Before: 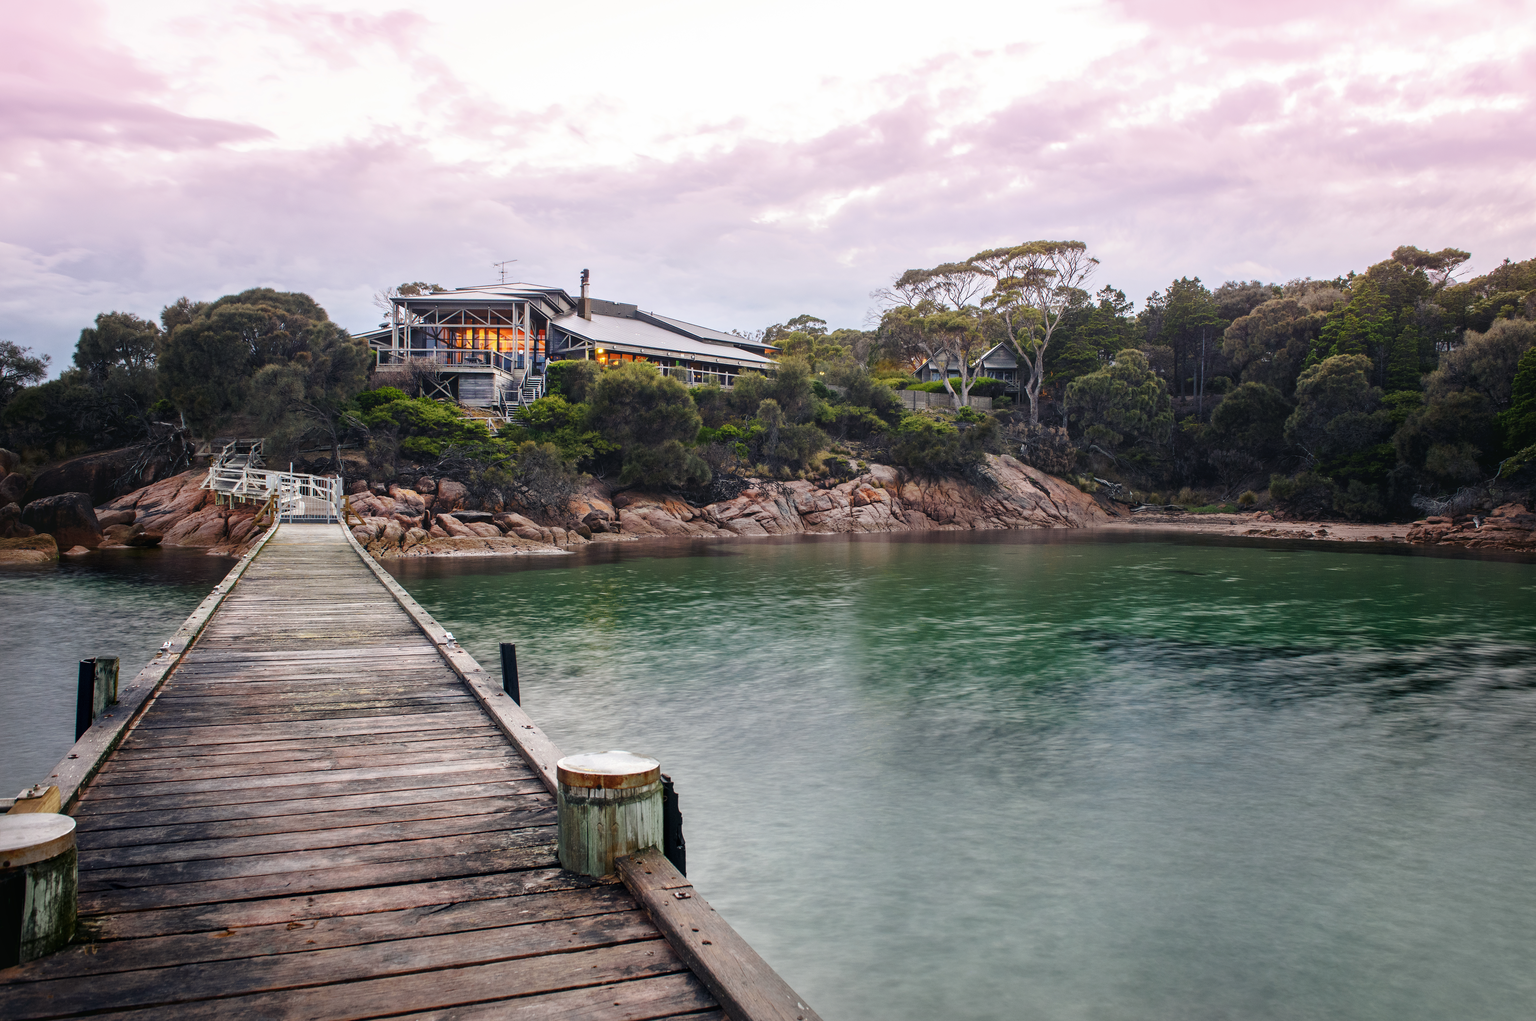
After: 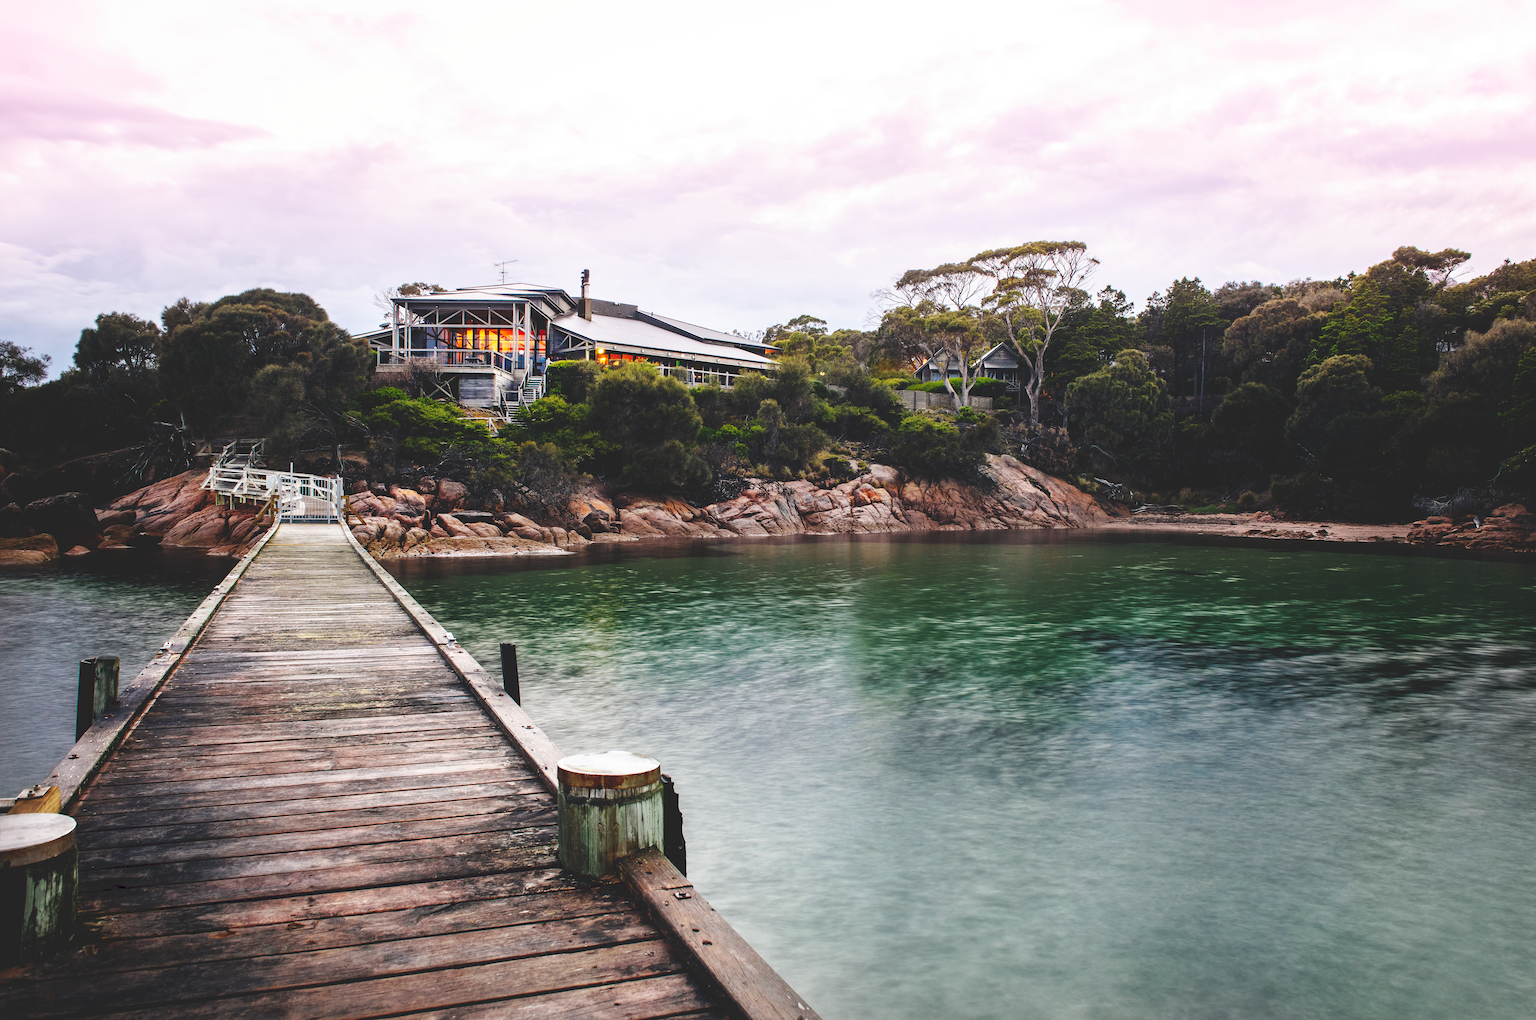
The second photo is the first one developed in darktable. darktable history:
tone curve: curves: ch0 [(0, 0) (0.003, 0.147) (0.011, 0.147) (0.025, 0.147) (0.044, 0.147) (0.069, 0.147) (0.1, 0.15) (0.136, 0.158) (0.177, 0.174) (0.224, 0.198) (0.277, 0.241) (0.335, 0.292) (0.399, 0.361) (0.468, 0.452) (0.543, 0.568) (0.623, 0.679) (0.709, 0.793) (0.801, 0.886) (0.898, 0.966) (1, 1)], preserve colors none
white balance: emerald 1
